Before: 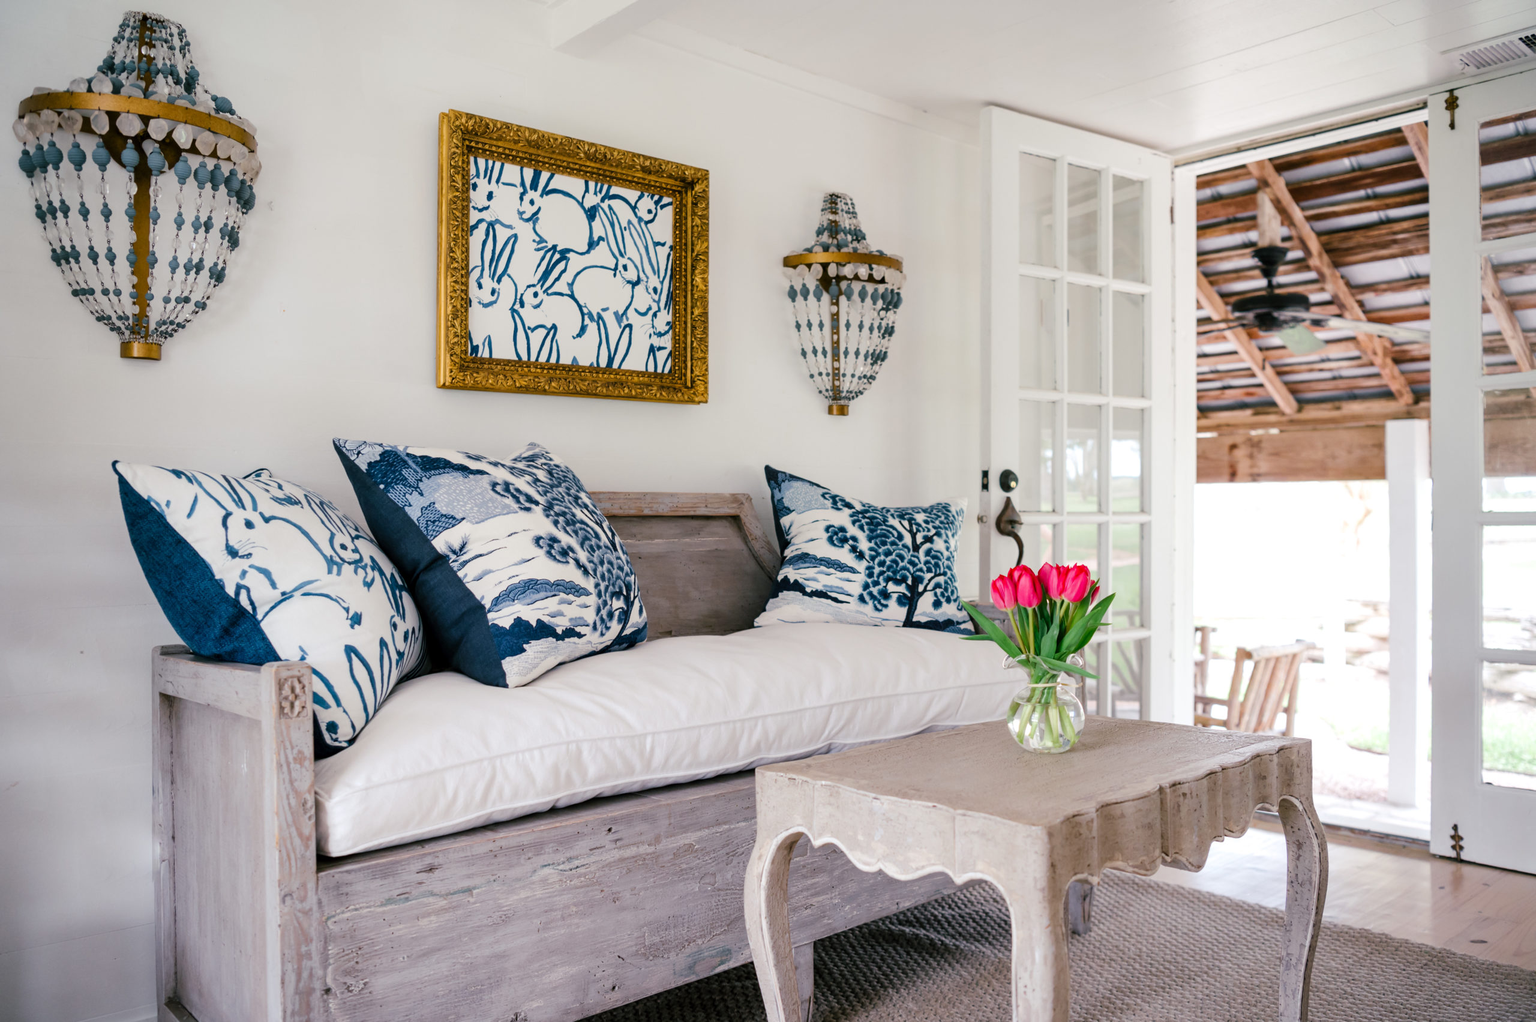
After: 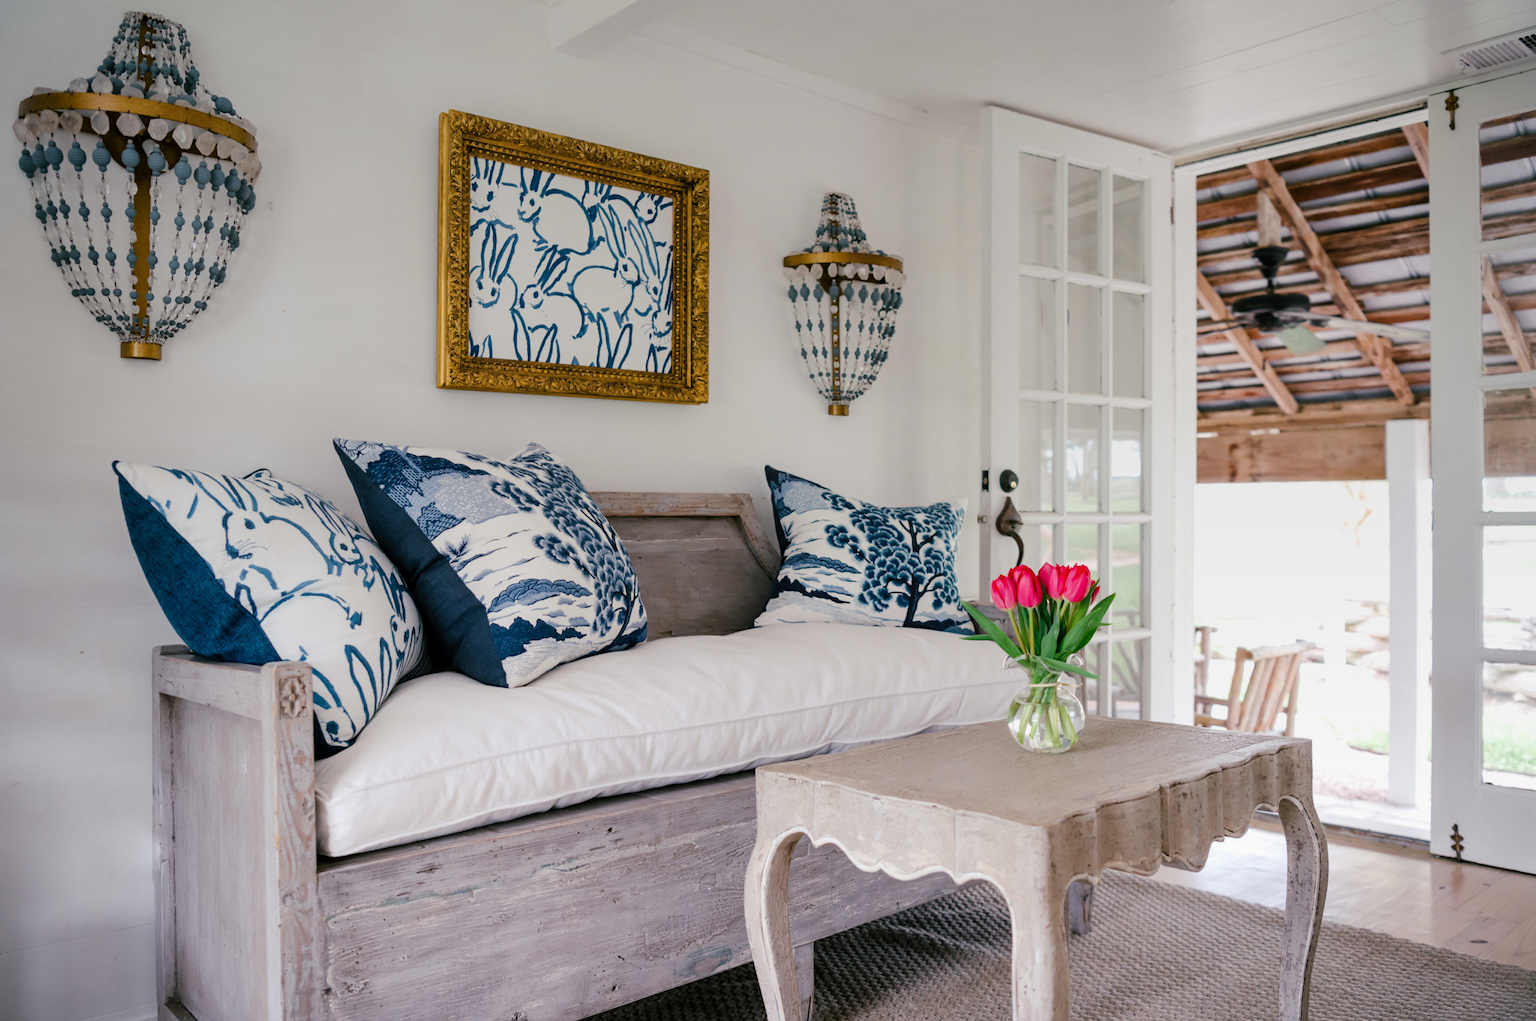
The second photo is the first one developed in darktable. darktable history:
color balance rgb: on, module defaults
graduated density: on, module defaults
